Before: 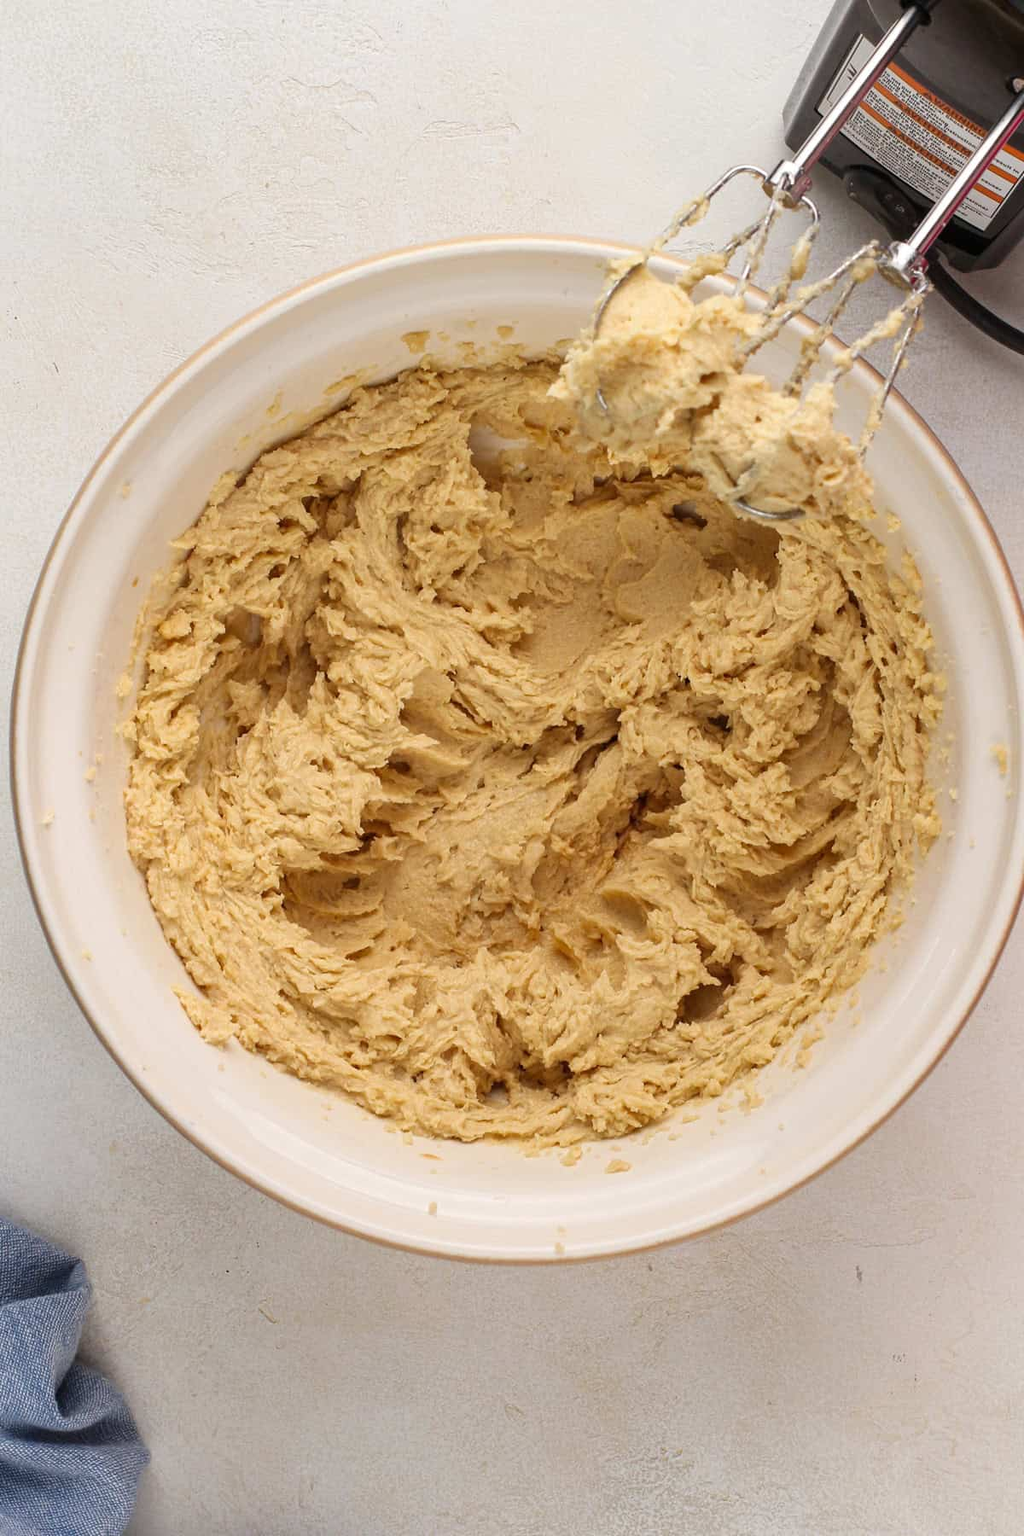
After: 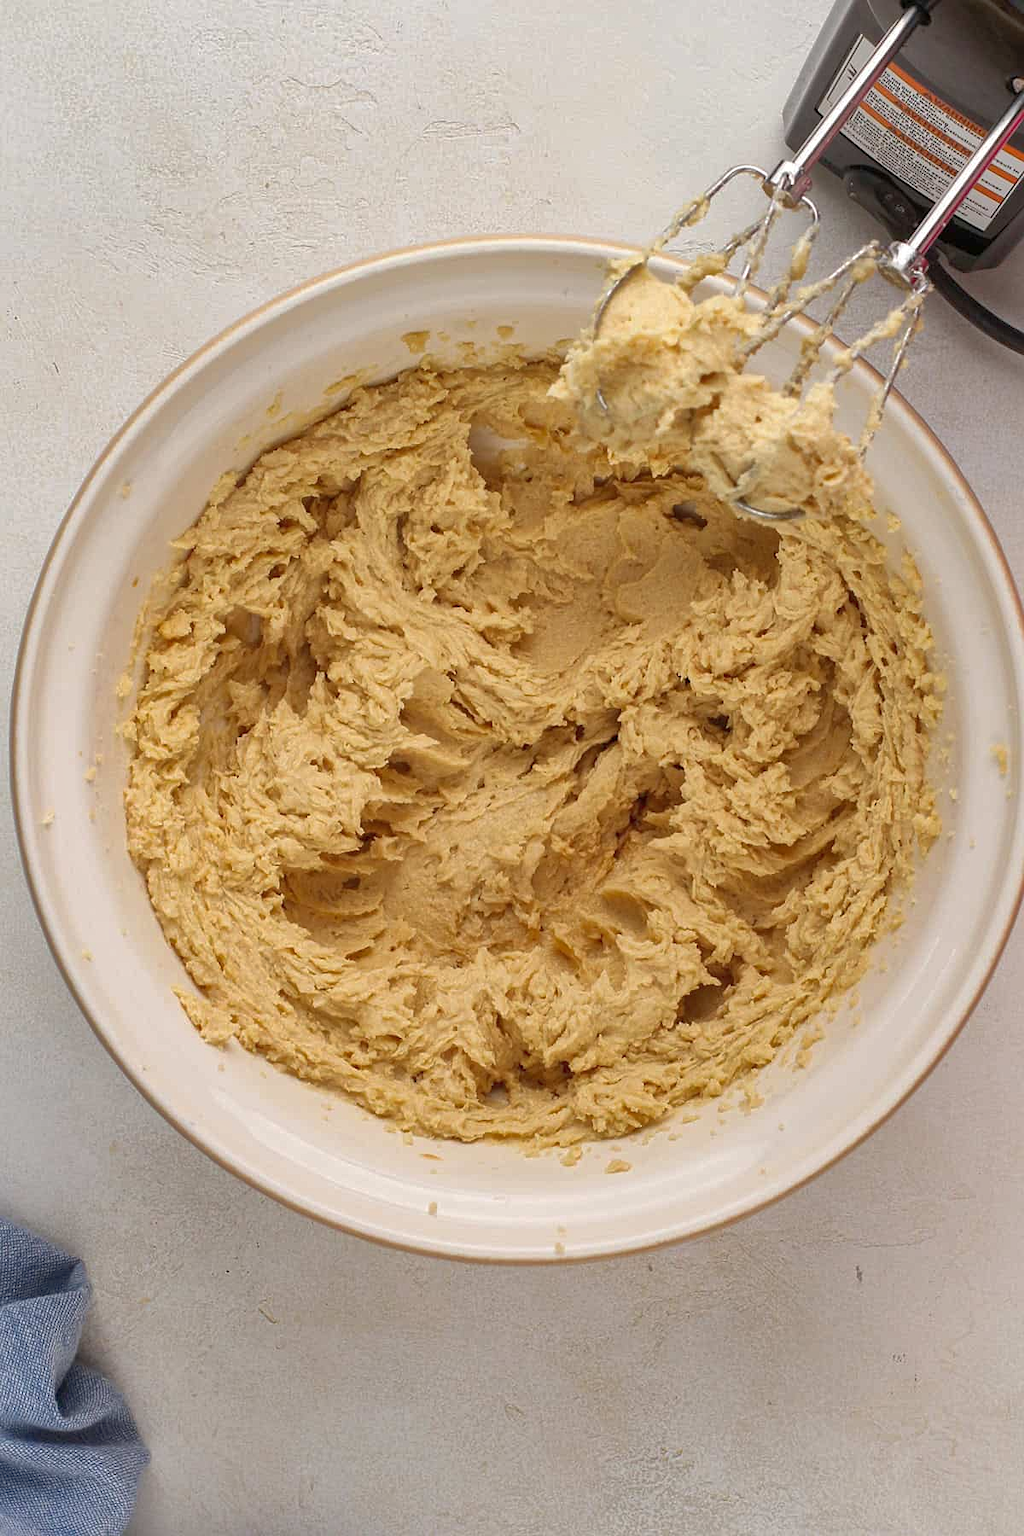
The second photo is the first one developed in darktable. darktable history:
shadows and highlights: on, module defaults
sharpen: radius 1.272, amount 0.305, threshold 0
